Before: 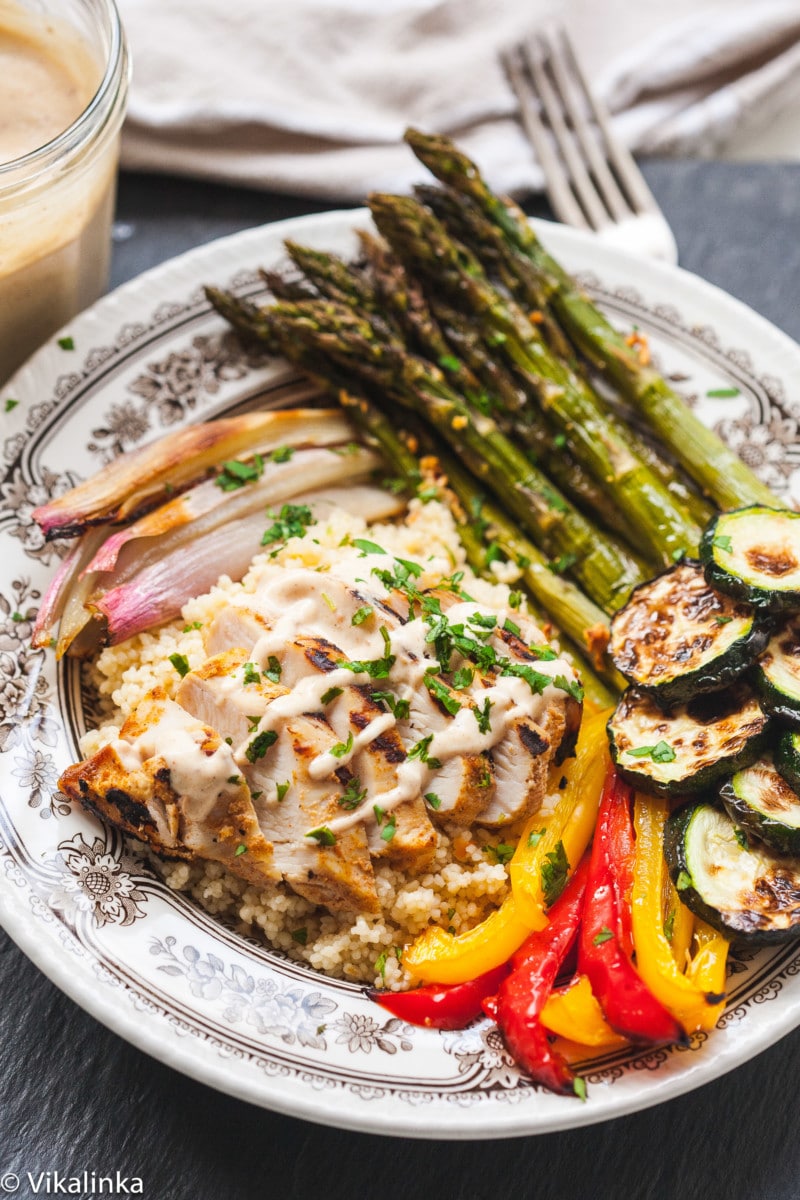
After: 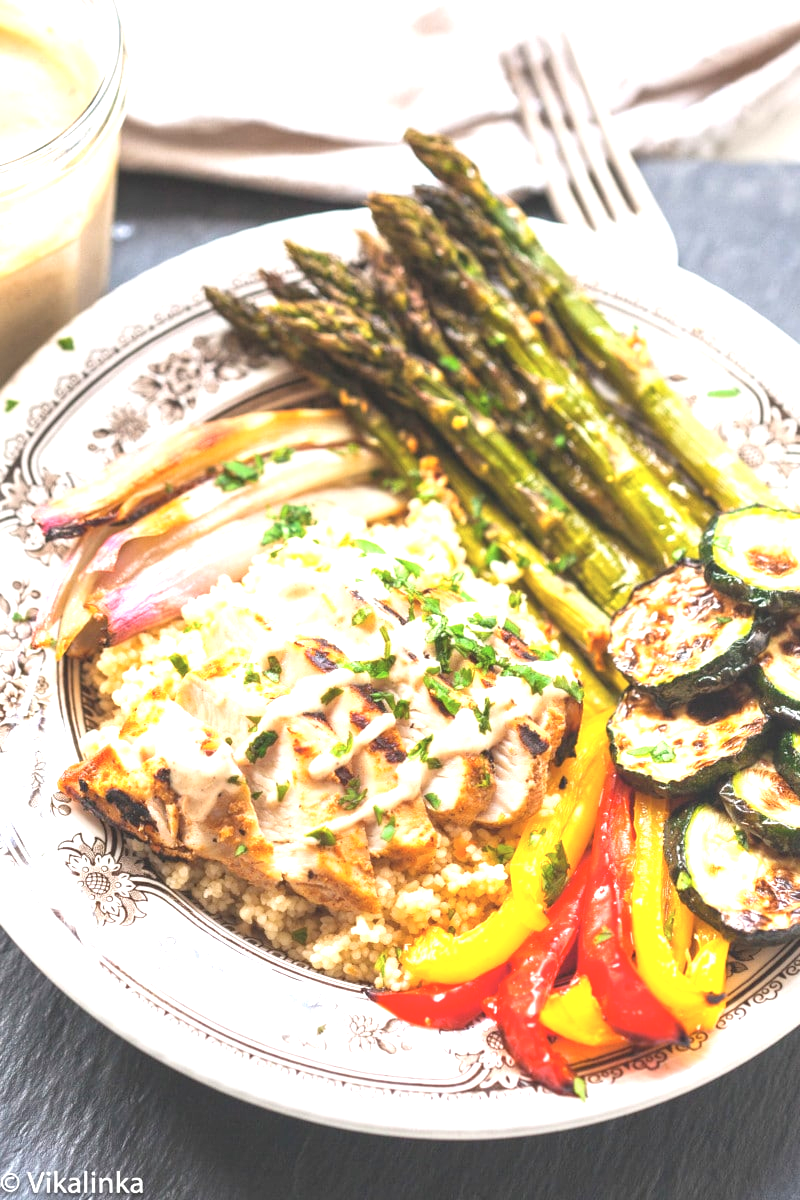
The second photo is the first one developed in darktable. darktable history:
exposure: black level correction 0, exposure 1.448 EV, compensate highlight preservation false
contrast brightness saturation: contrast -0.142, brightness 0.051, saturation -0.131
